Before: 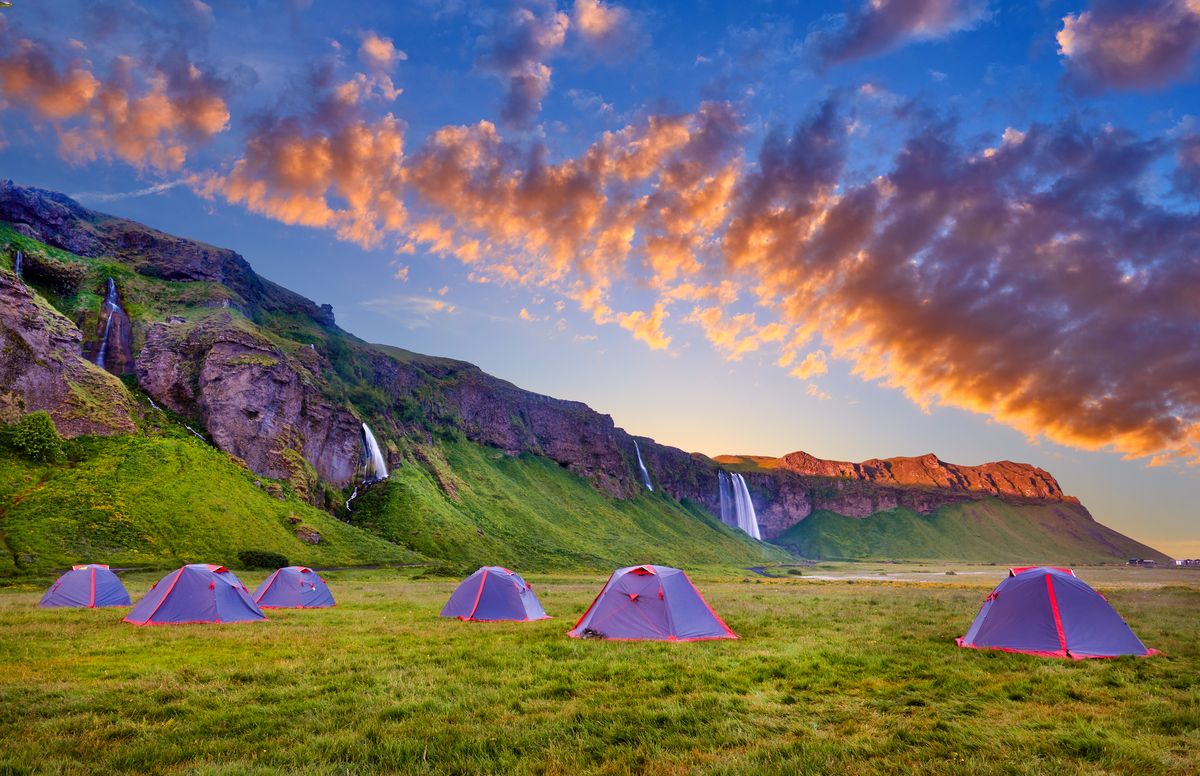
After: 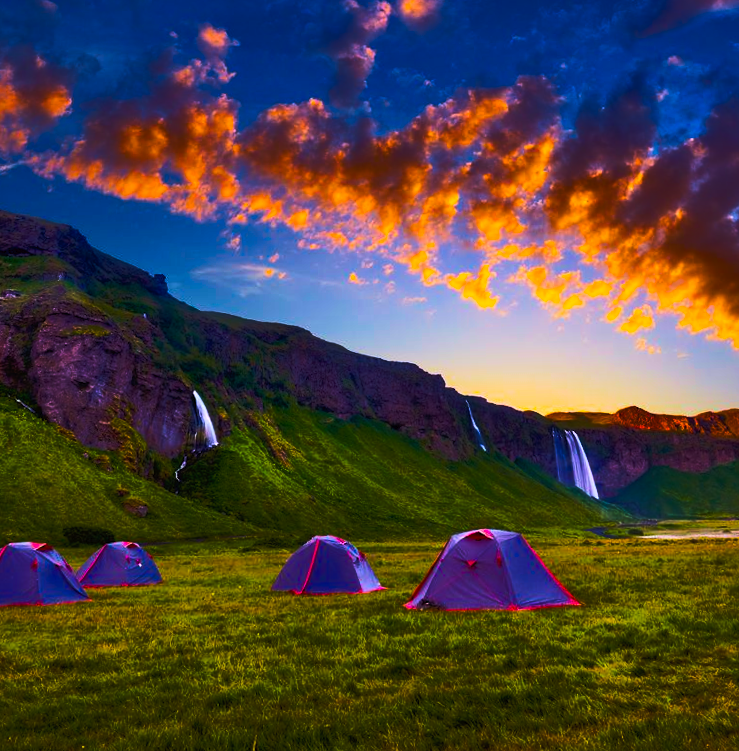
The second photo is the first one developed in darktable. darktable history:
velvia: on, module defaults
rotate and perspective: rotation -1.68°, lens shift (vertical) -0.146, crop left 0.049, crop right 0.912, crop top 0.032, crop bottom 0.96
color balance rgb: linear chroma grading › global chroma 40.15%, perceptual saturation grading › global saturation 60.58%, perceptual saturation grading › highlights 20.44%, perceptual saturation grading › shadows -50.36%, perceptual brilliance grading › highlights 2.19%, perceptual brilliance grading › mid-tones -50.36%, perceptual brilliance grading › shadows -50.36%
crop and rotate: left 12.648%, right 20.685%
tone curve: curves: ch0 [(0, 0) (0.003, 0.014) (0.011, 0.019) (0.025, 0.028) (0.044, 0.044) (0.069, 0.069) (0.1, 0.1) (0.136, 0.131) (0.177, 0.168) (0.224, 0.206) (0.277, 0.255) (0.335, 0.309) (0.399, 0.374) (0.468, 0.452) (0.543, 0.535) (0.623, 0.623) (0.709, 0.72) (0.801, 0.815) (0.898, 0.898) (1, 1)], preserve colors none
